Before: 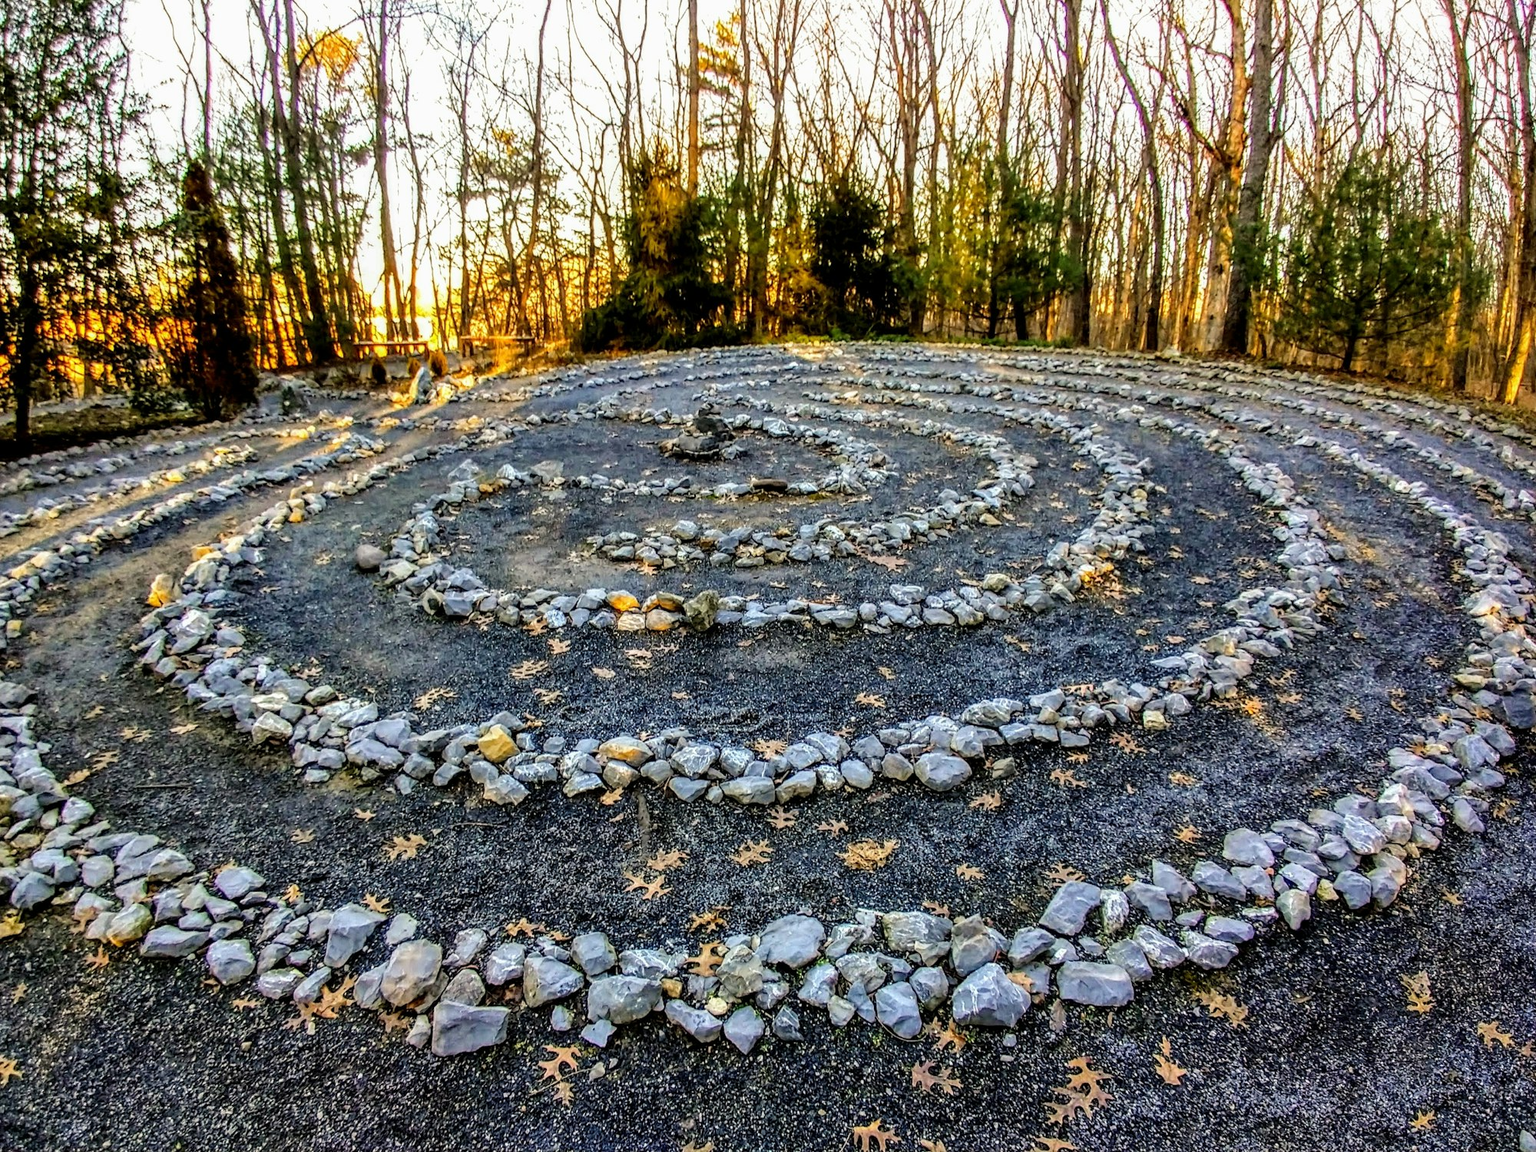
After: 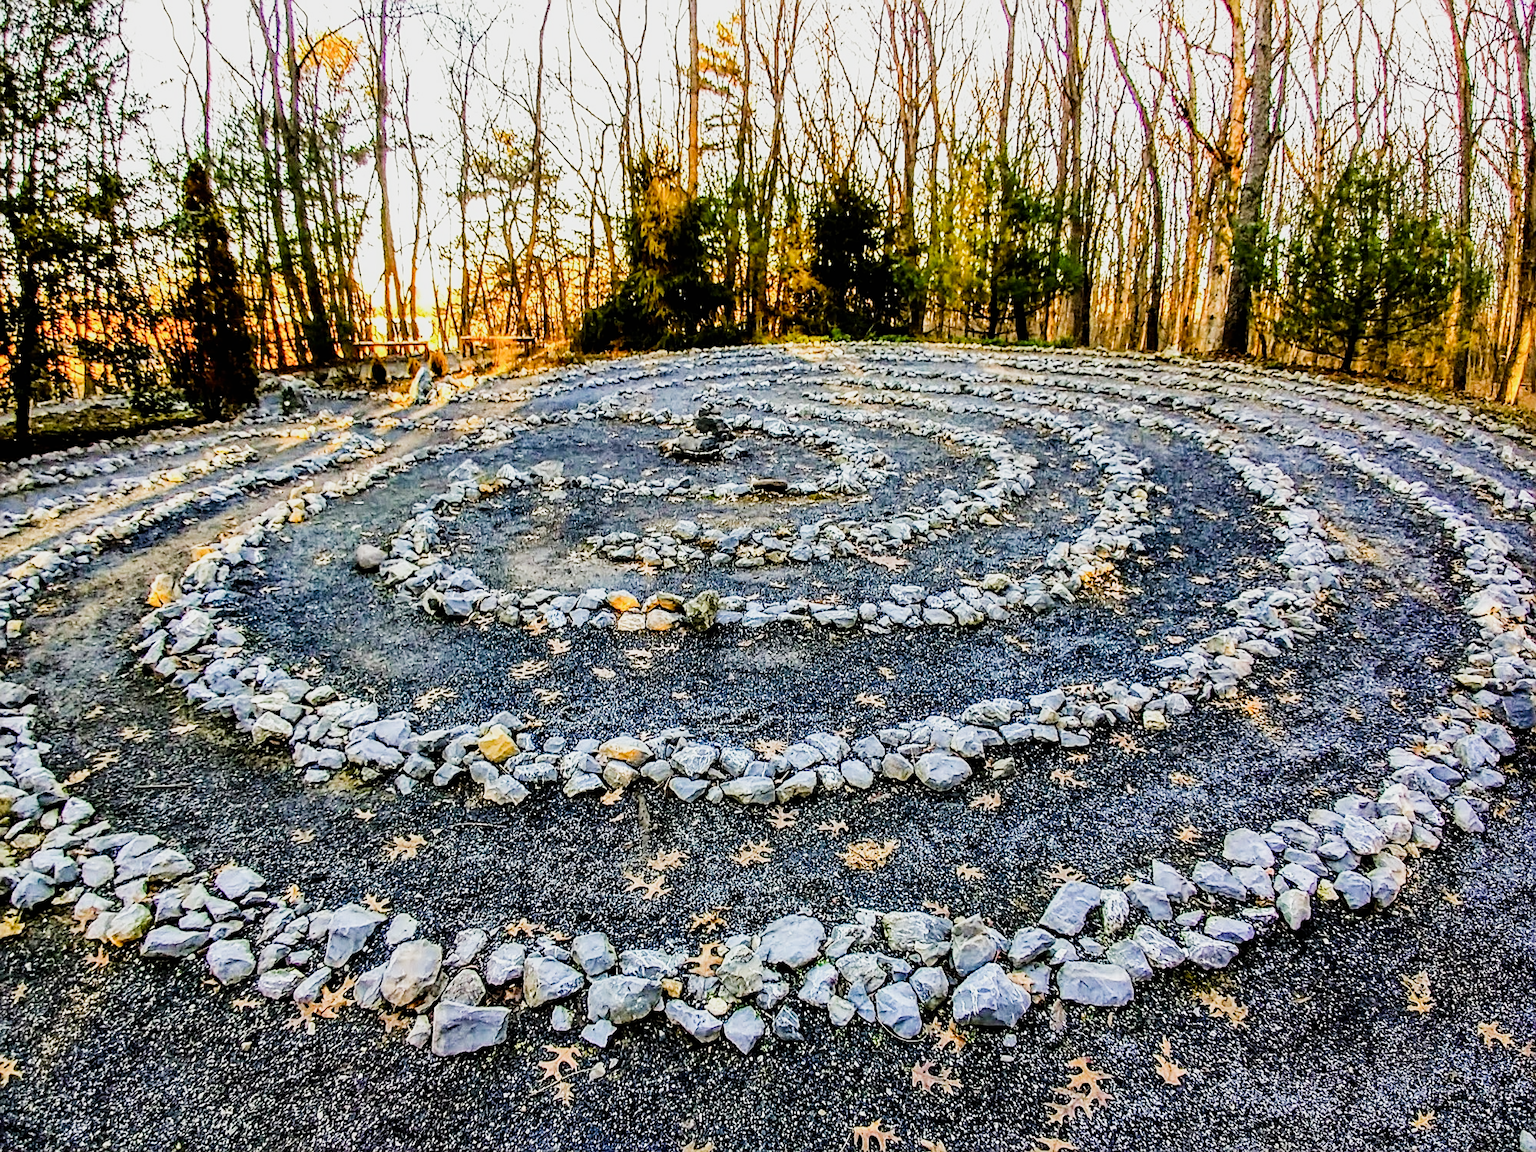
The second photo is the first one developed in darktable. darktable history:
sigmoid: on, module defaults
sharpen: on, module defaults
exposure: black level correction 0, exposure 0.6 EV, compensate exposure bias true, compensate highlight preservation false
